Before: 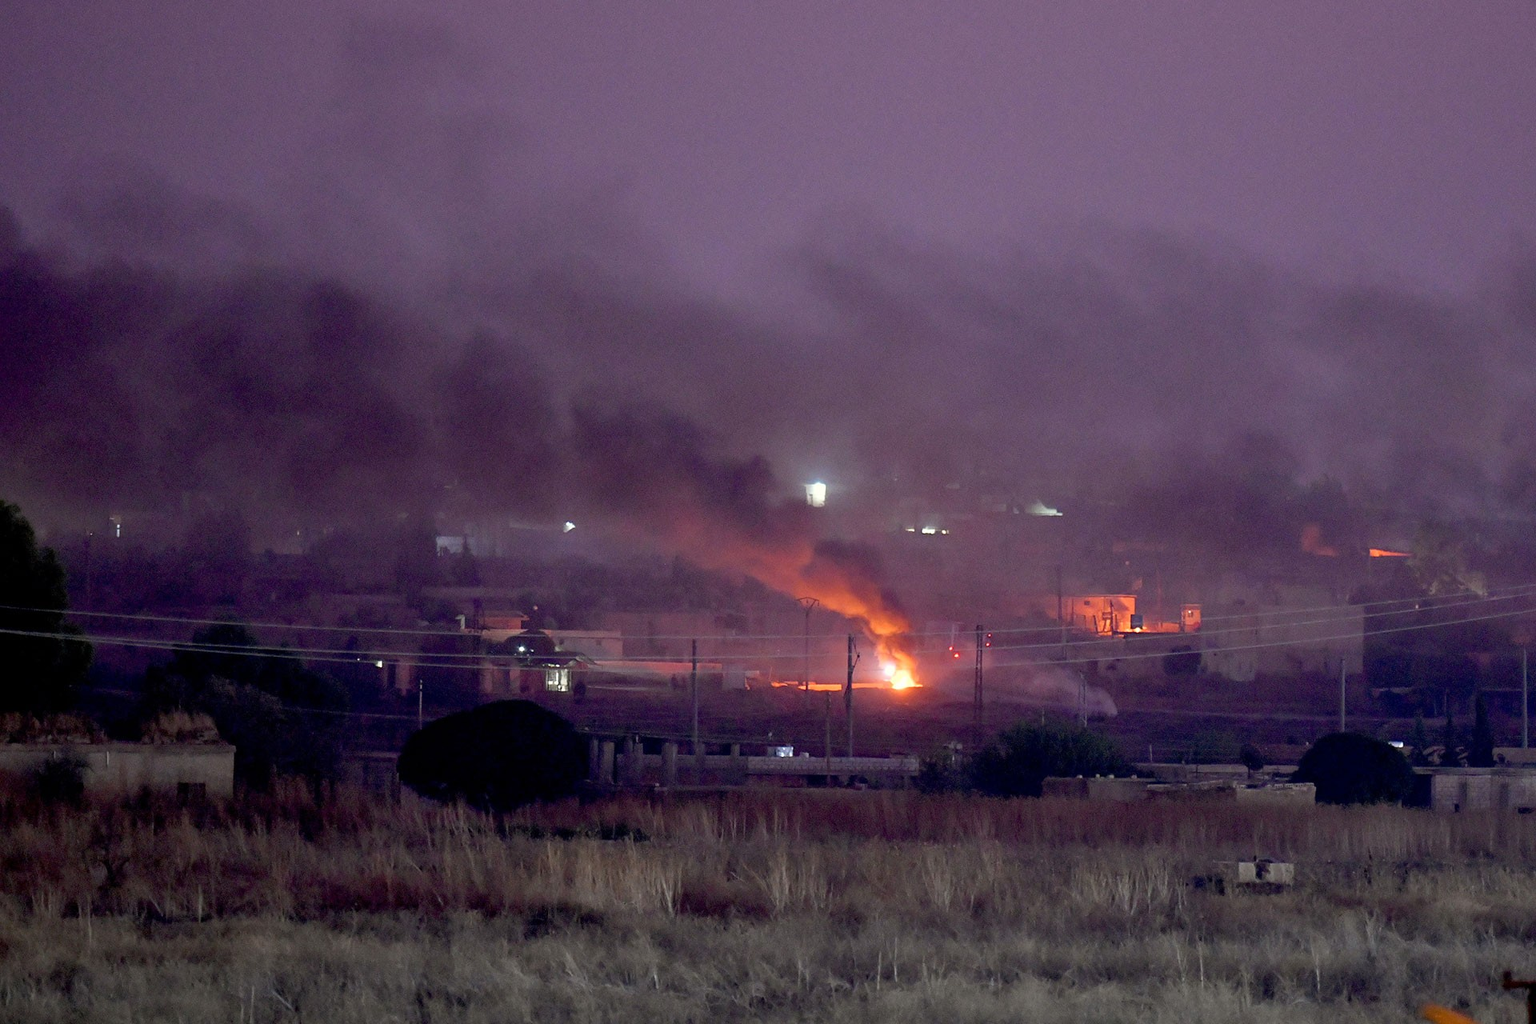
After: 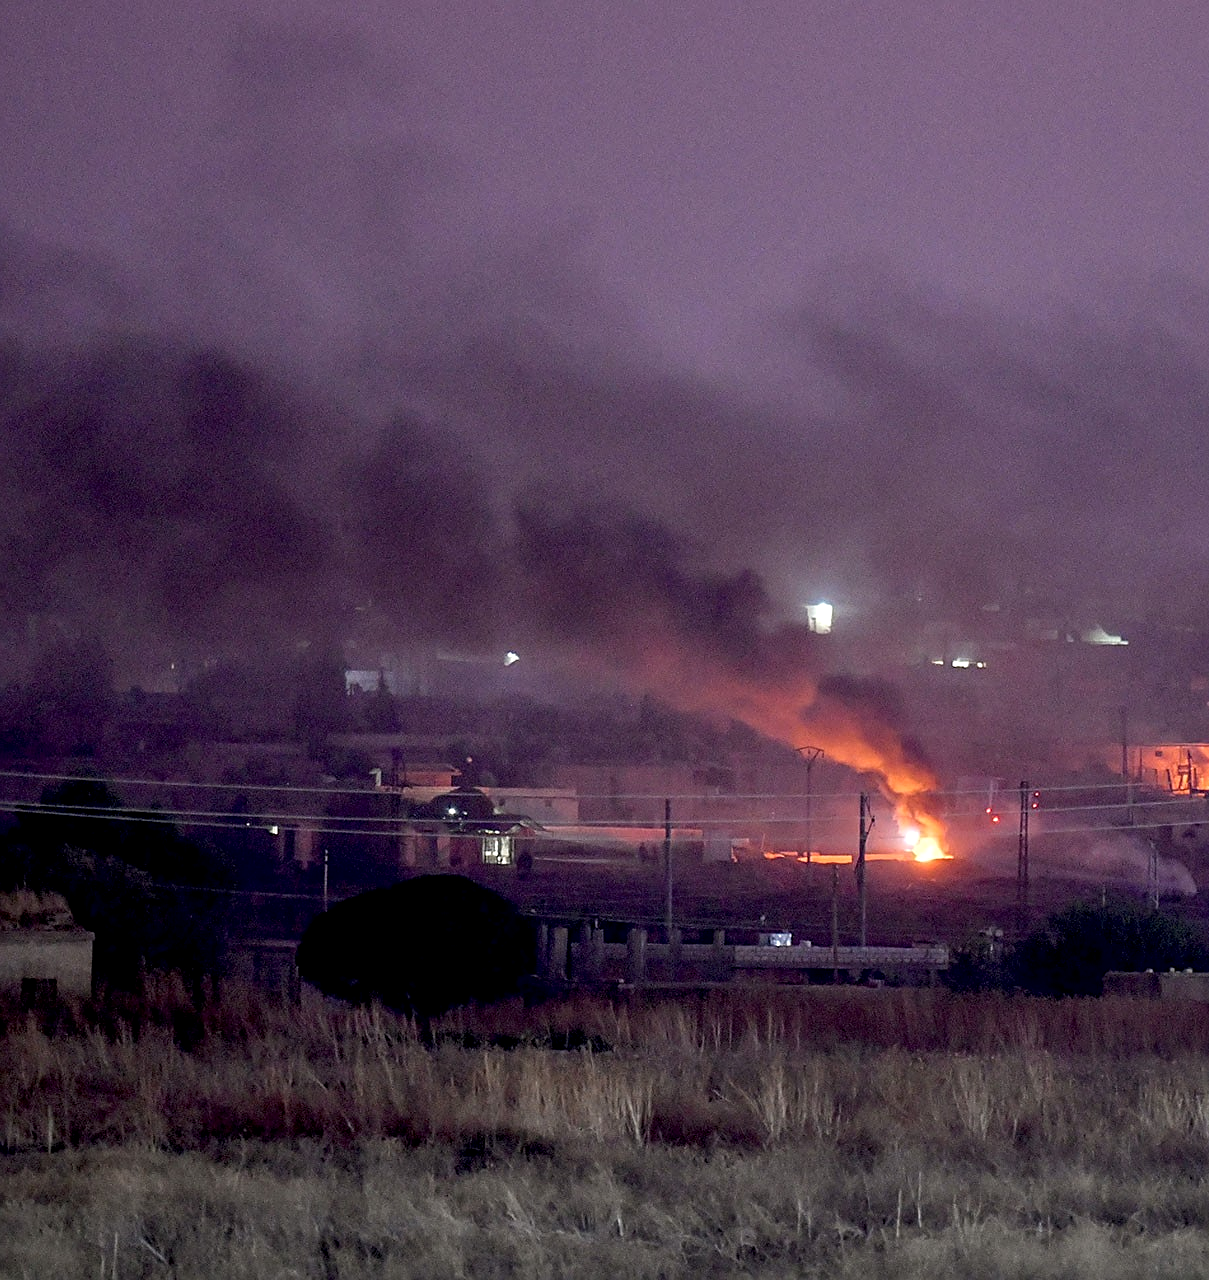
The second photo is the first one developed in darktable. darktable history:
local contrast: detail 130%
crop: left 10.419%, right 26.57%
sharpen: on, module defaults
